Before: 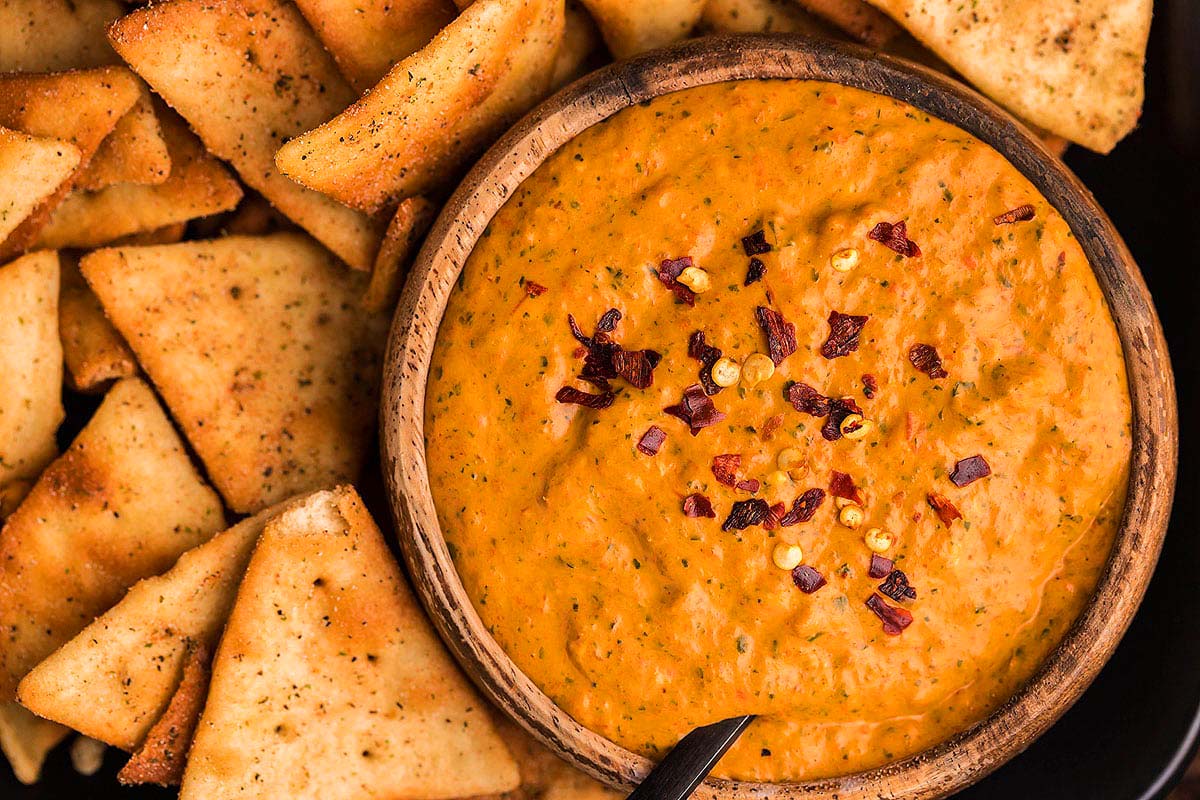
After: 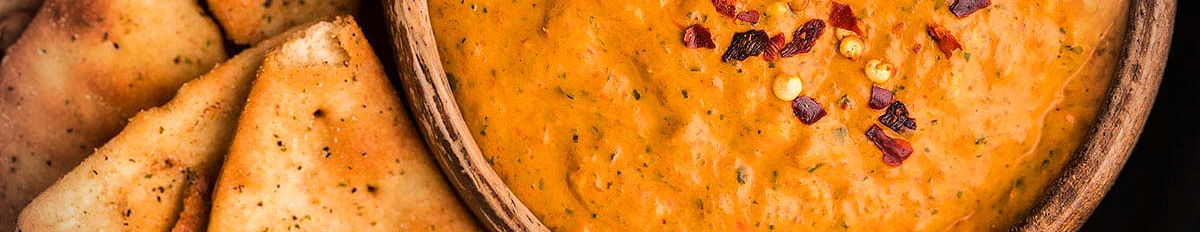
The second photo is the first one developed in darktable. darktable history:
vignetting: fall-off radius 32.11%, unbound false
crop and rotate: top 58.783%, bottom 12.196%
